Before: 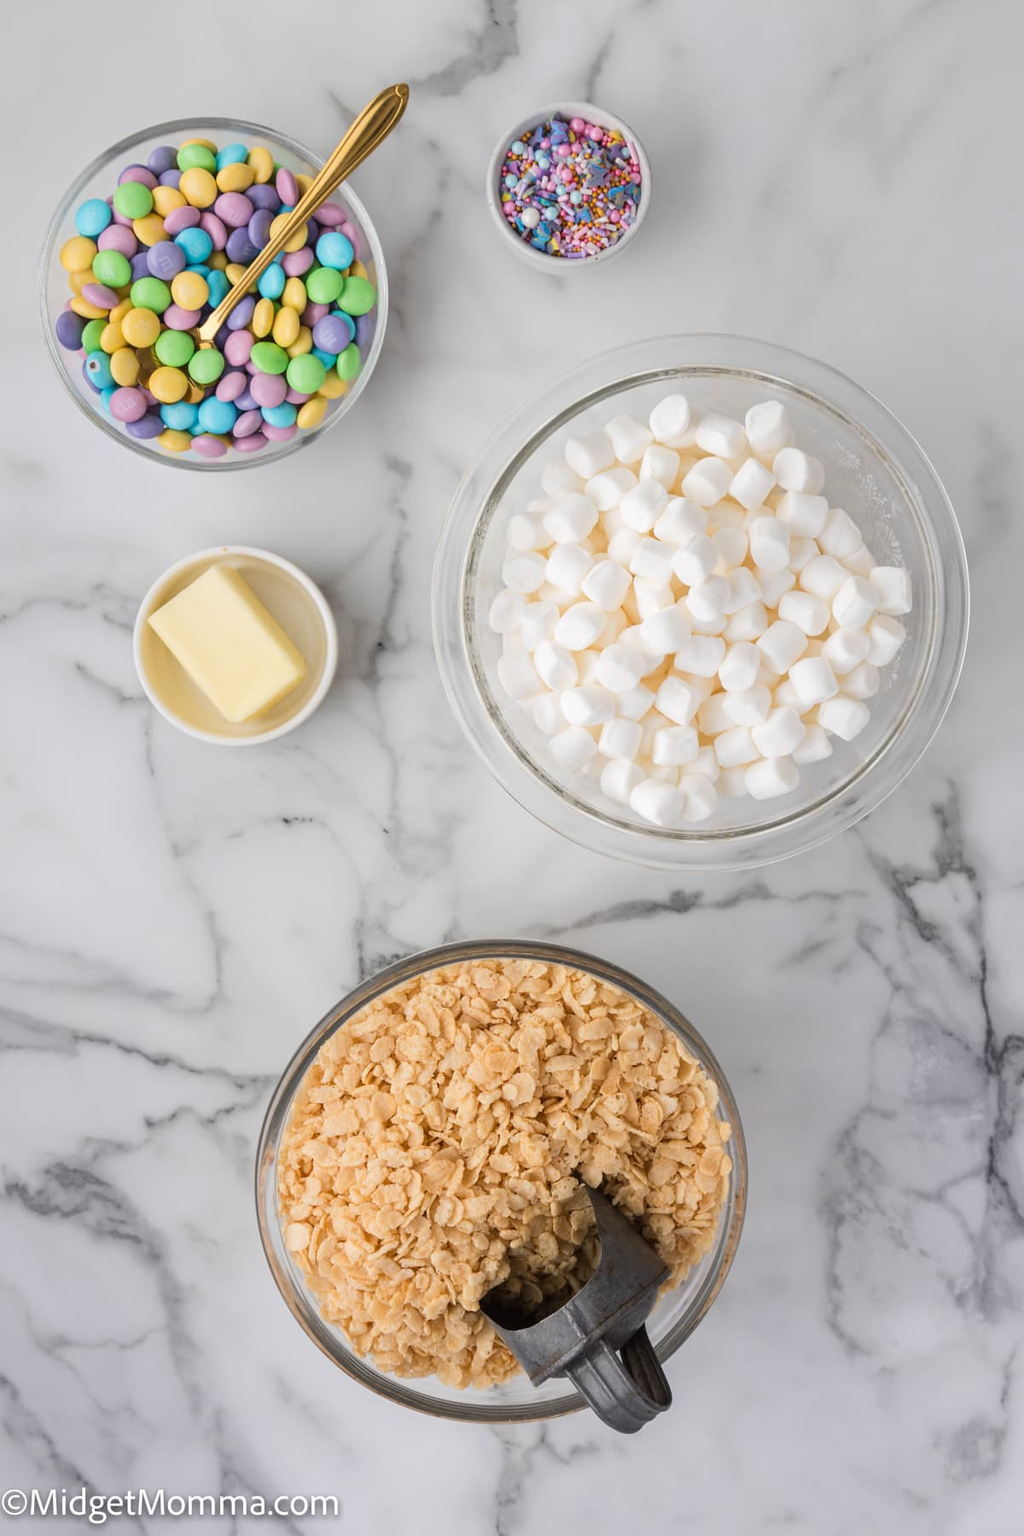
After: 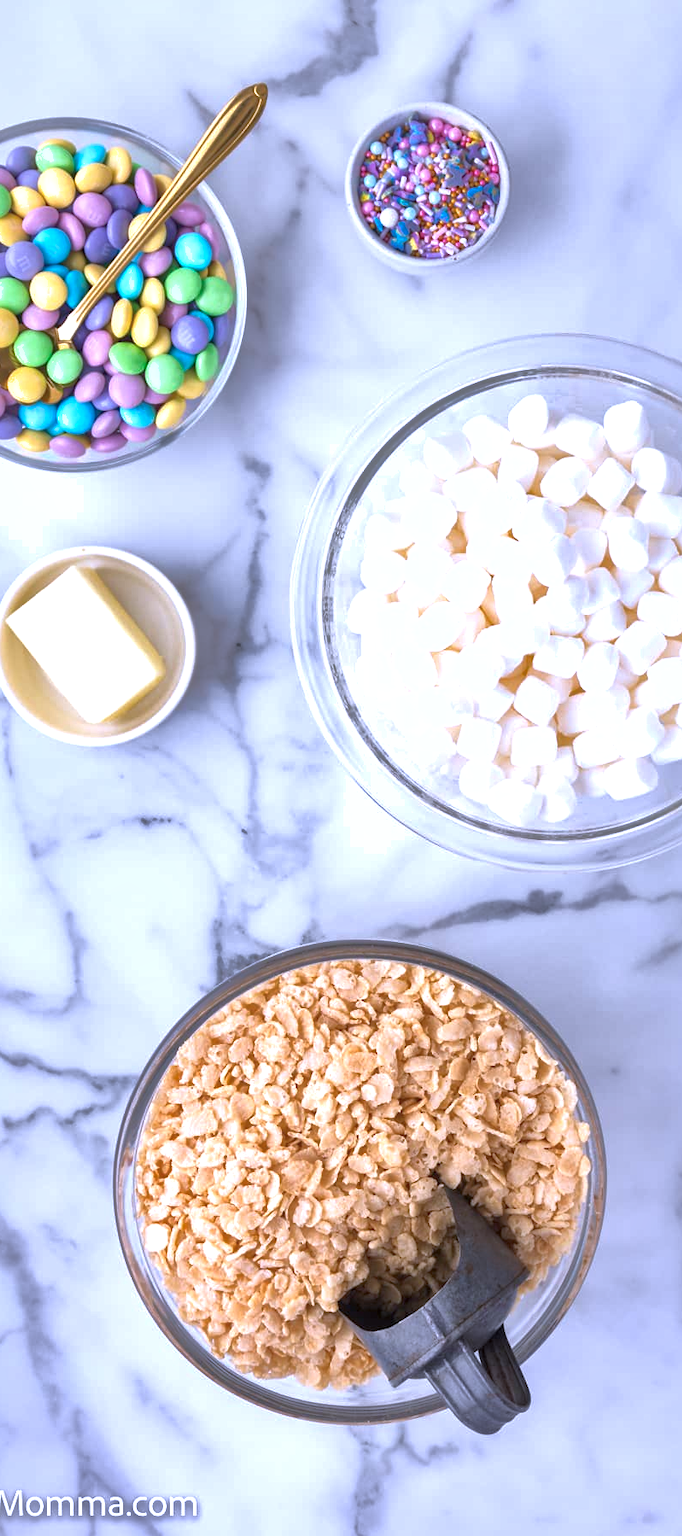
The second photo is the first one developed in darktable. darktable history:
crop and rotate: left 13.897%, right 19.454%
local contrast: mode bilateral grid, contrast 20, coarseness 50, detail 132%, midtone range 0.2
shadows and highlights: on, module defaults
exposure: exposure 0.608 EV, compensate highlight preservation false
color calibration: illuminant as shot in camera, x 0.379, y 0.396, temperature 4132.44 K
